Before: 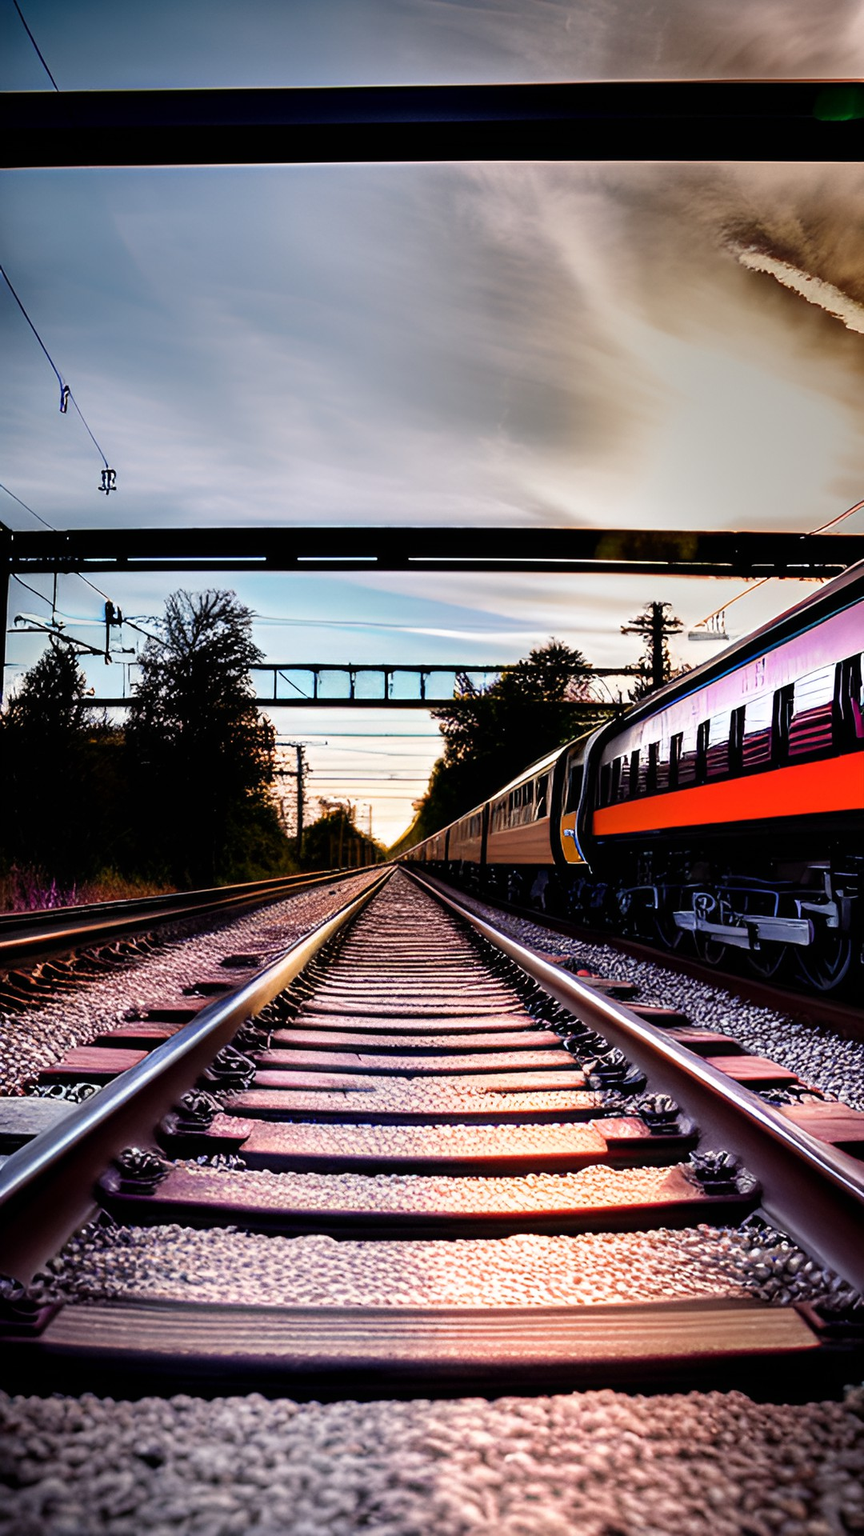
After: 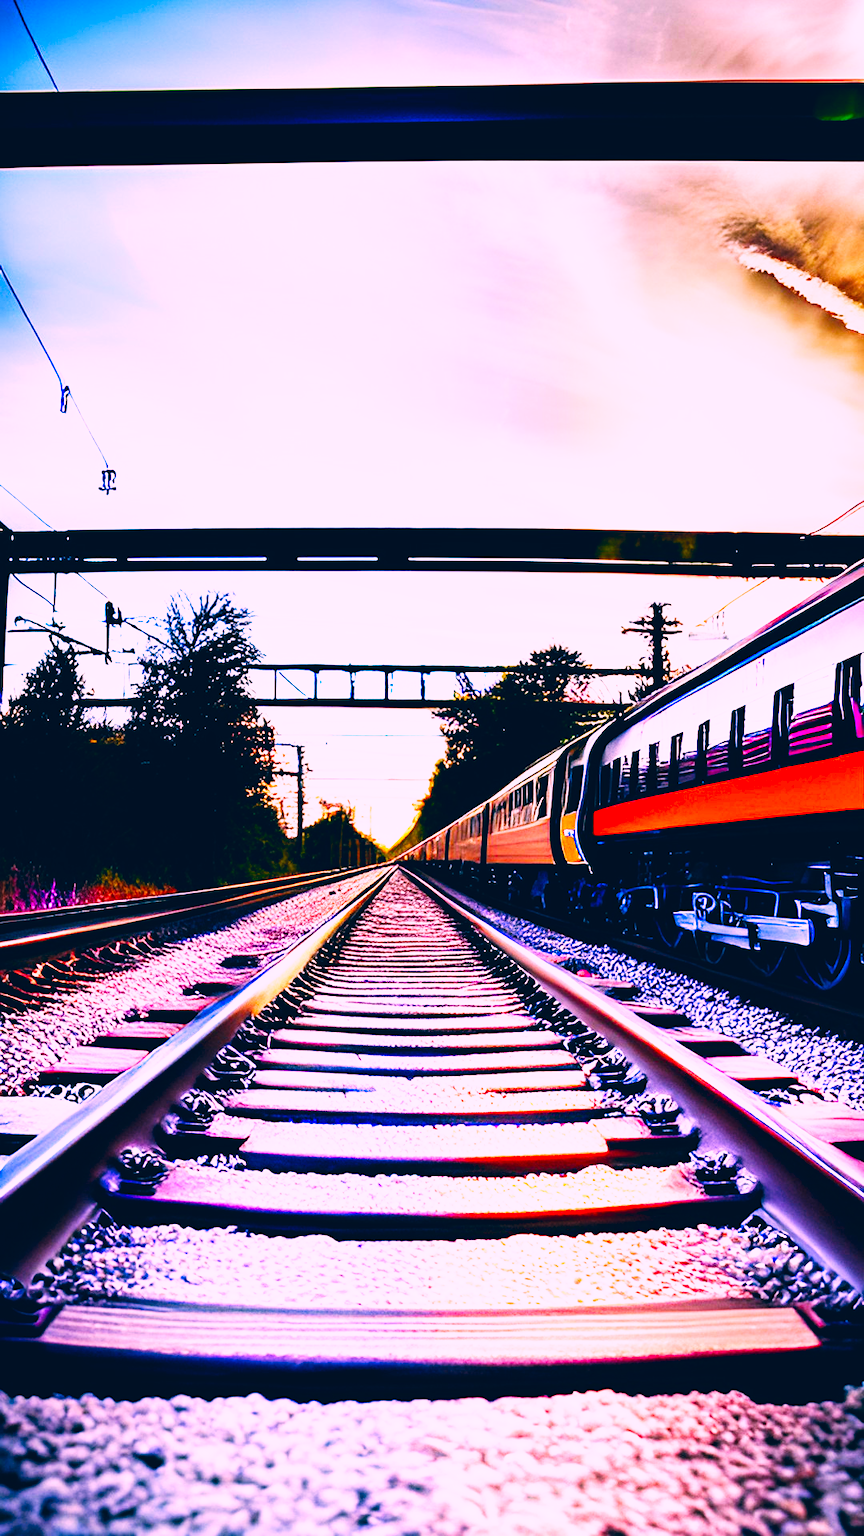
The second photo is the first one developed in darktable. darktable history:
exposure: black level correction 0, exposure 0.7 EV, compensate exposure bias true, compensate highlight preservation false
color correction: highlights a* 17.03, highlights b* 0.205, shadows a* -15.38, shadows b* -14.56, saturation 1.5
base curve: curves: ch0 [(0, 0) (0.007, 0.004) (0.027, 0.03) (0.046, 0.07) (0.207, 0.54) (0.442, 0.872) (0.673, 0.972) (1, 1)], preserve colors none
white balance: red 0.924, blue 1.095
